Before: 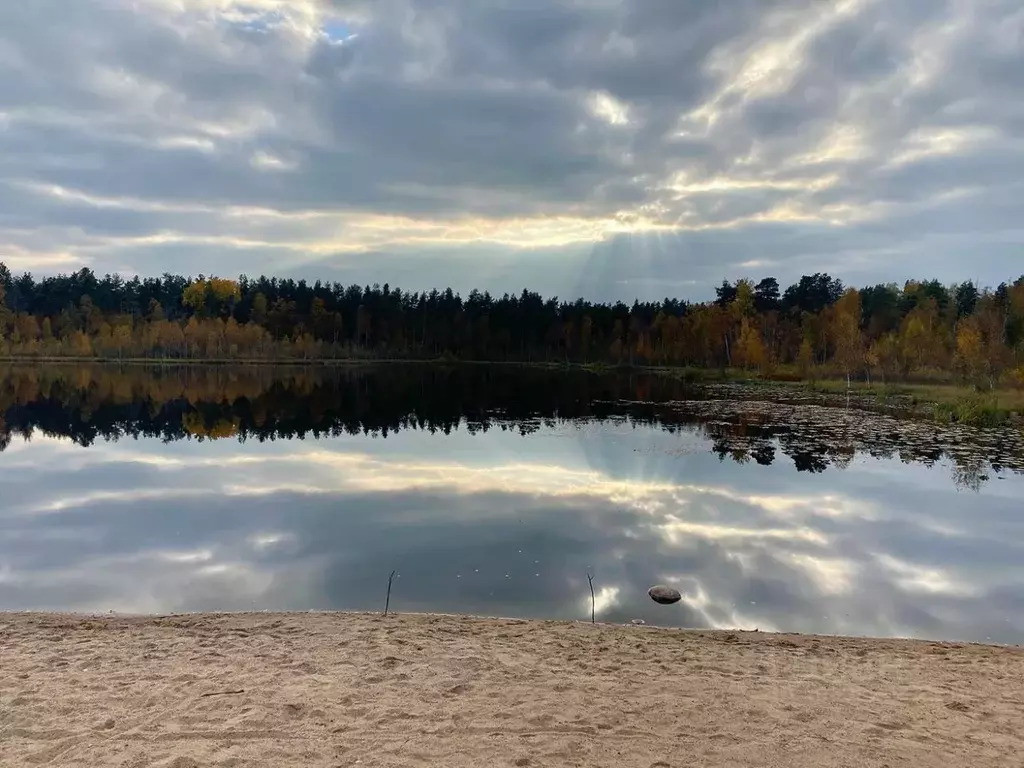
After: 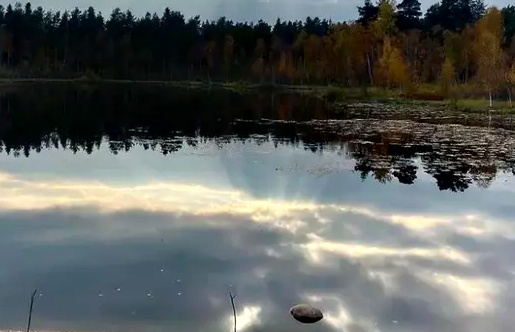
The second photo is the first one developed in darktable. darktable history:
crop: left 35.03%, top 36.625%, right 14.663%, bottom 20.057%
contrast brightness saturation: contrast 0.08, saturation 0.2
contrast equalizer: y [[0.536, 0.565, 0.581, 0.516, 0.52, 0.491], [0.5 ×6], [0.5 ×6], [0 ×6], [0 ×6]]
